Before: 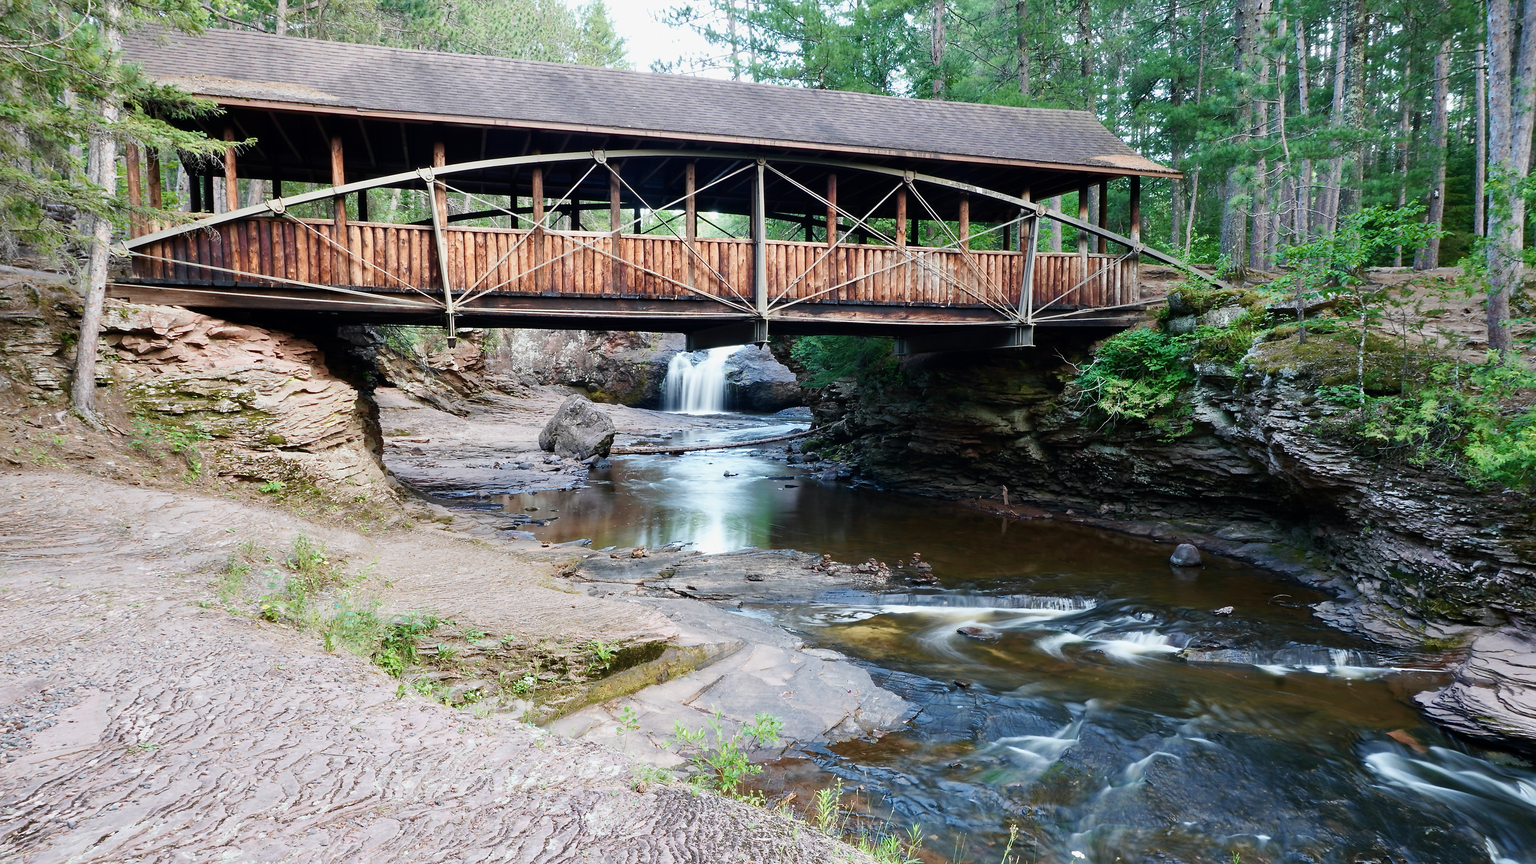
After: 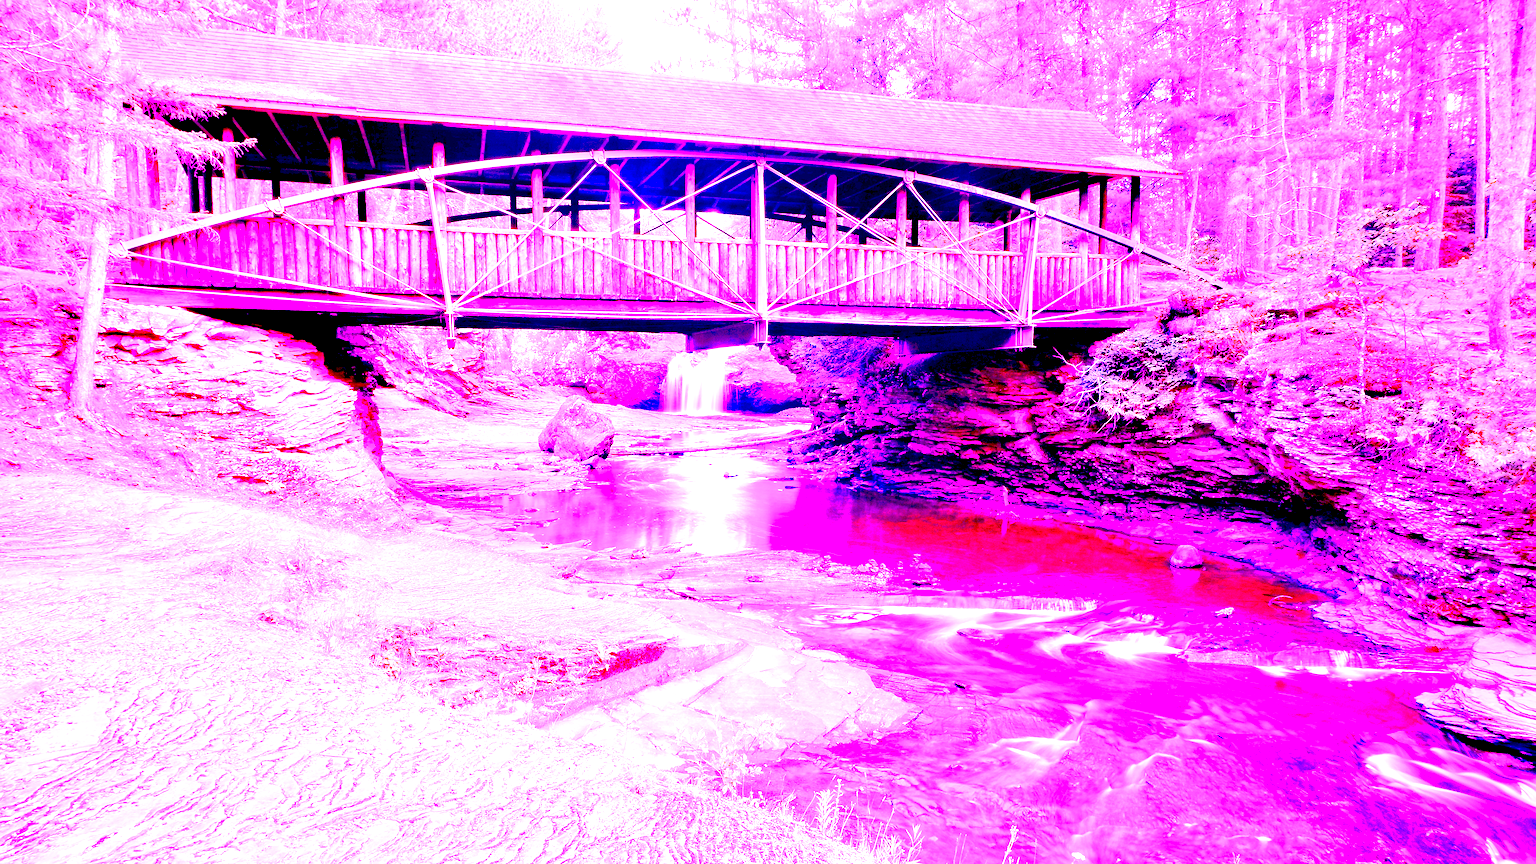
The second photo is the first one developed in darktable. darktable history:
white balance: red 8, blue 8
tone equalizer: -8 EV 0.25 EV, -7 EV 0.417 EV, -6 EV 0.417 EV, -5 EV 0.25 EV, -3 EV -0.25 EV, -2 EV -0.417 EV, -1 EV -0.417 EV, +0 EV -0.25 EV, edges refinement/feathering 500, mask exposure compensation -1.57 EV, preserve details guided filter
exposure: black level correction 0.035, exposure 0.9 EV, compensate highlight preservation false
sharpen: radius 1, threshold 1
crop and rotate: left 0.126%
